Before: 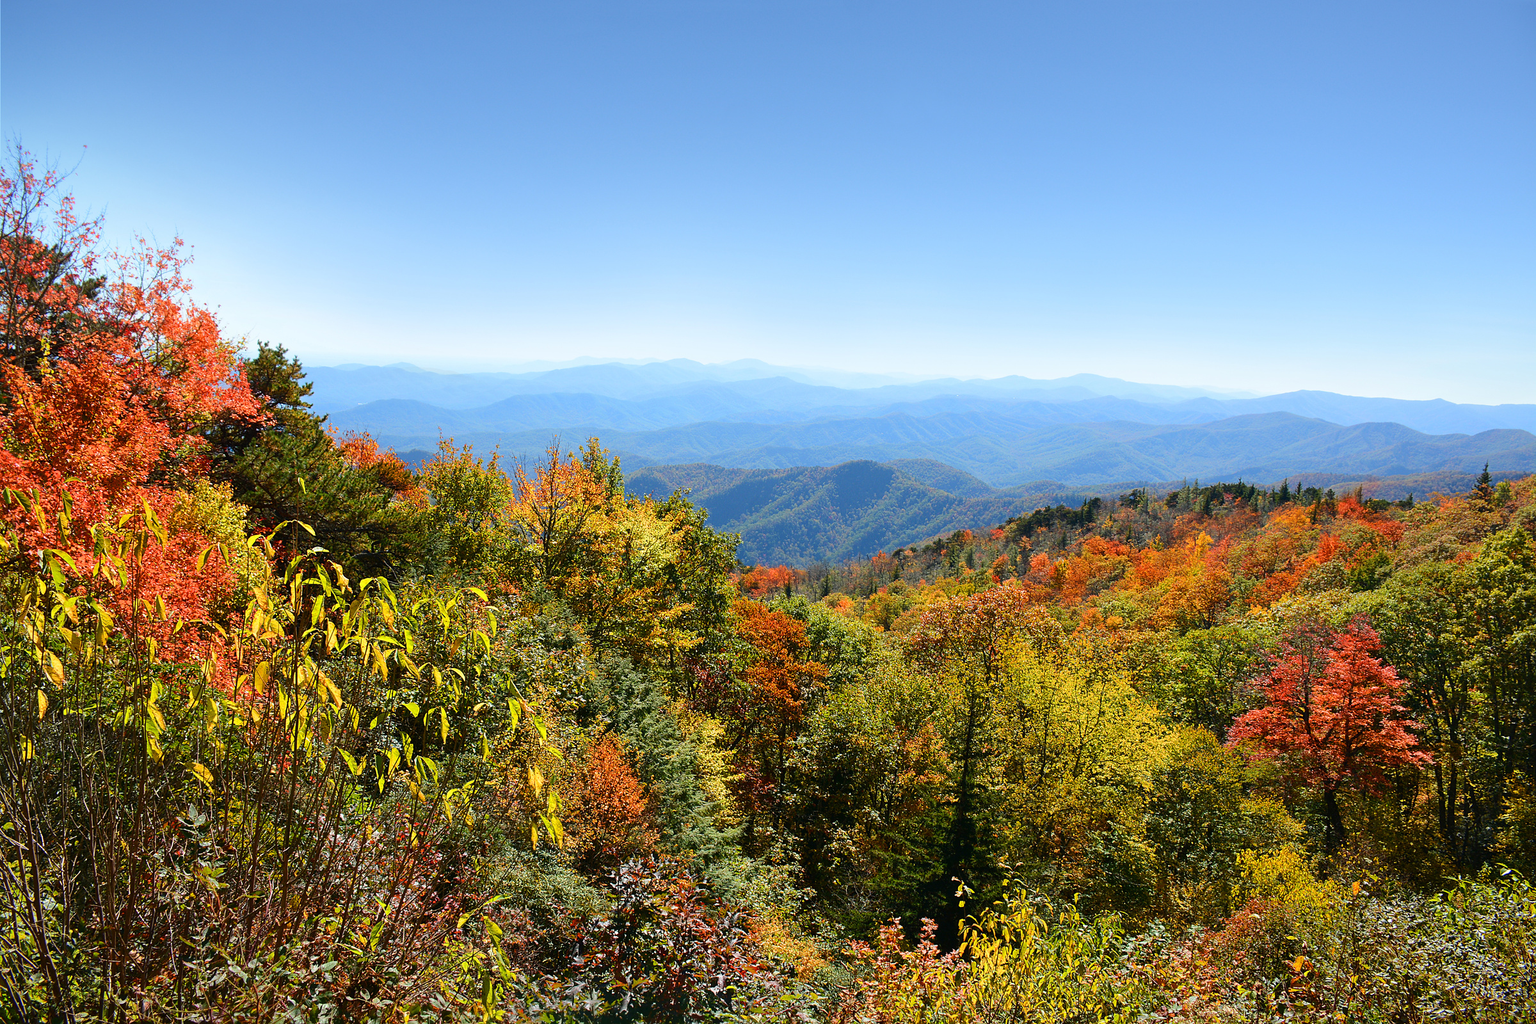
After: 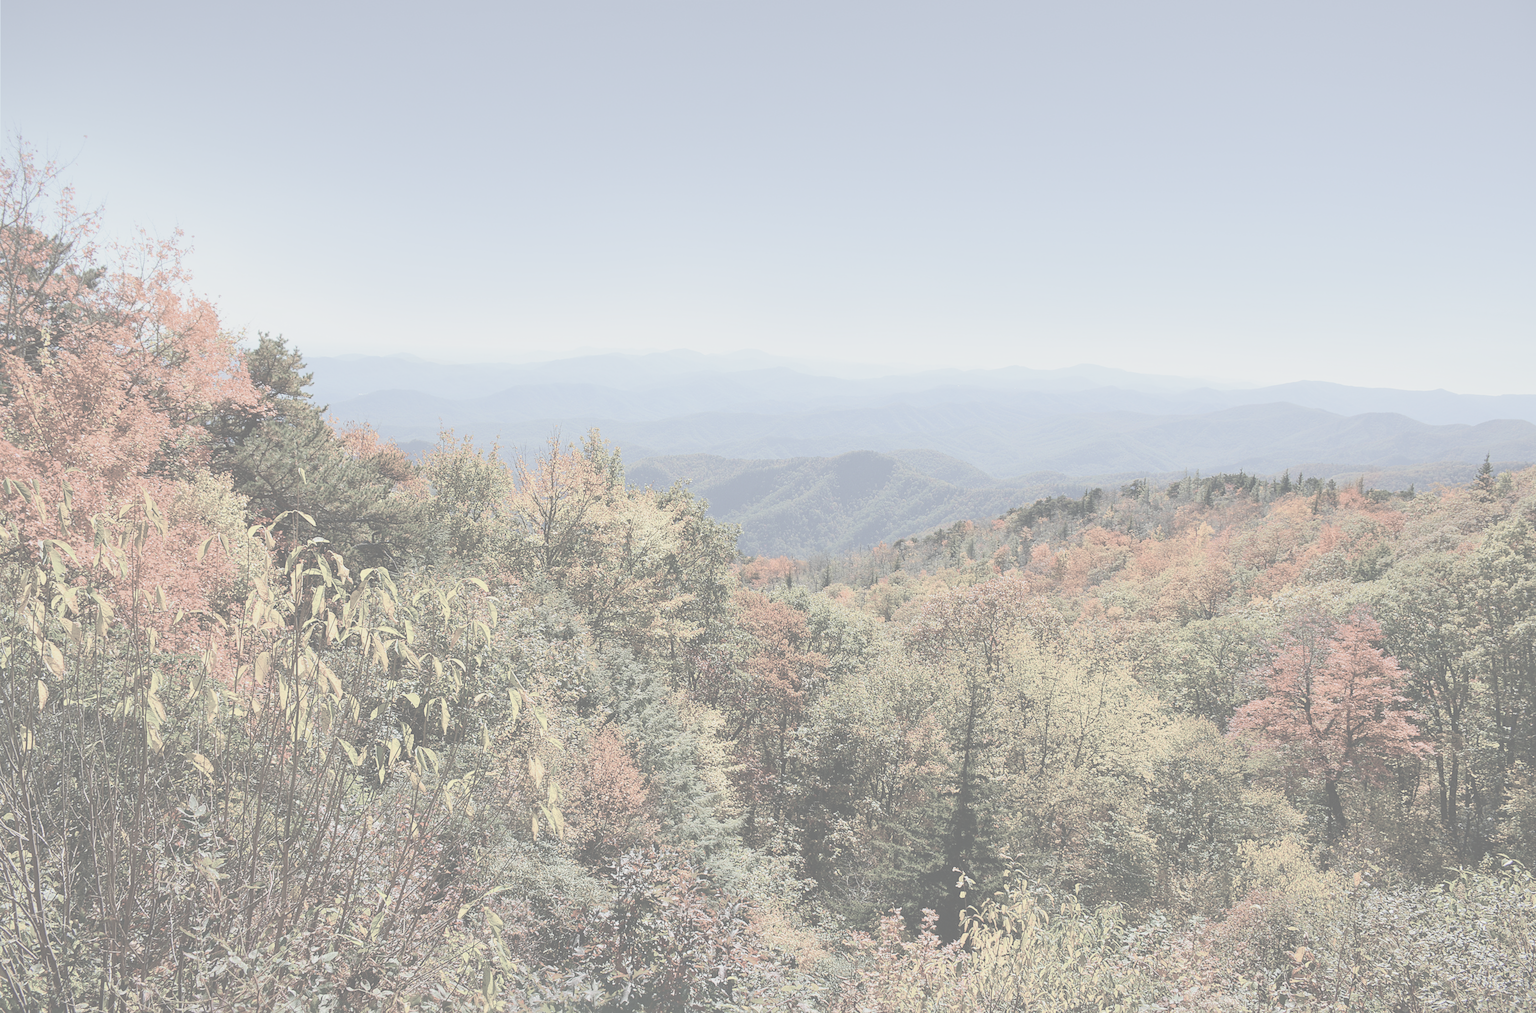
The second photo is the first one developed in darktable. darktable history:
contrast brightness saturation: contrast -0.303, brightness 0.758, saturation -0.795
crop: top 1.06%, right 0.052%
